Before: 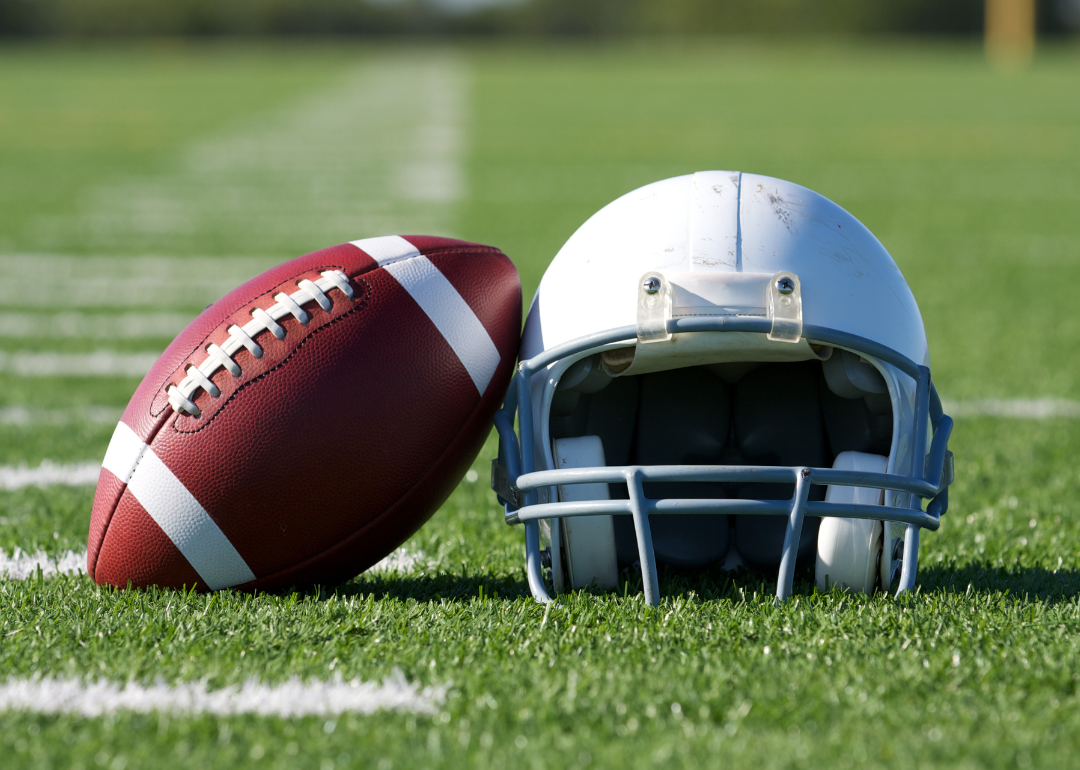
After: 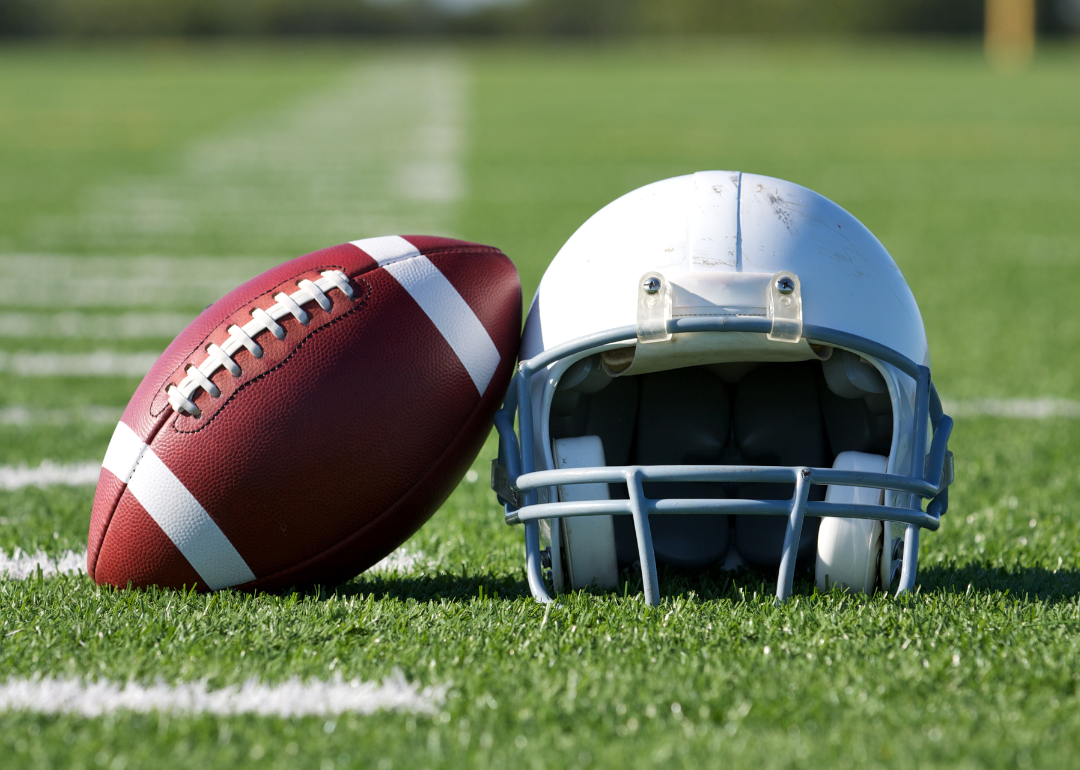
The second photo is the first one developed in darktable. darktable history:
shadows and highlights: white point adjustment 0.944, soften with gaussian
